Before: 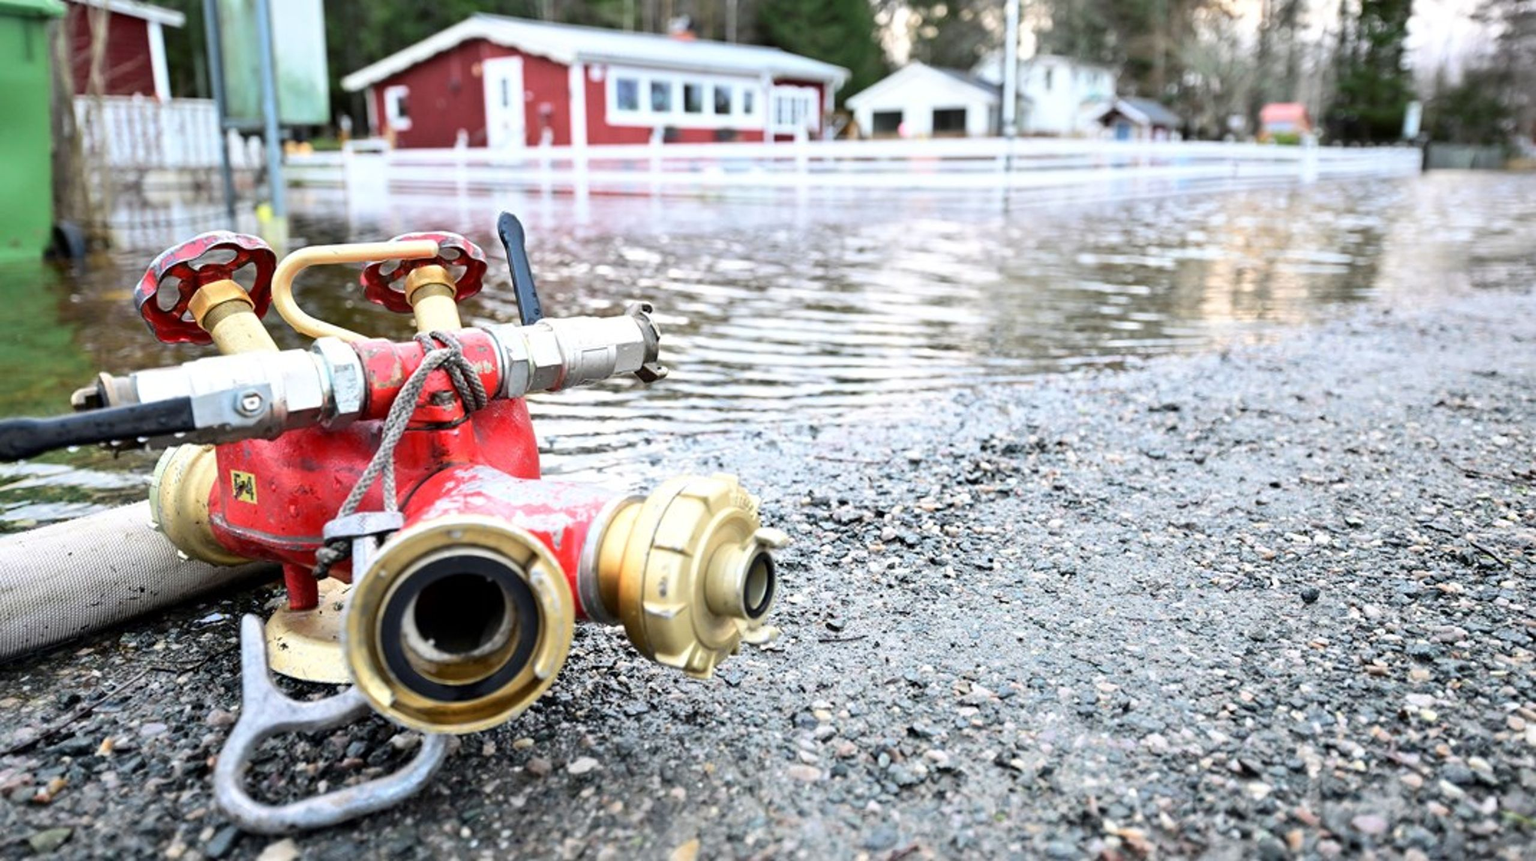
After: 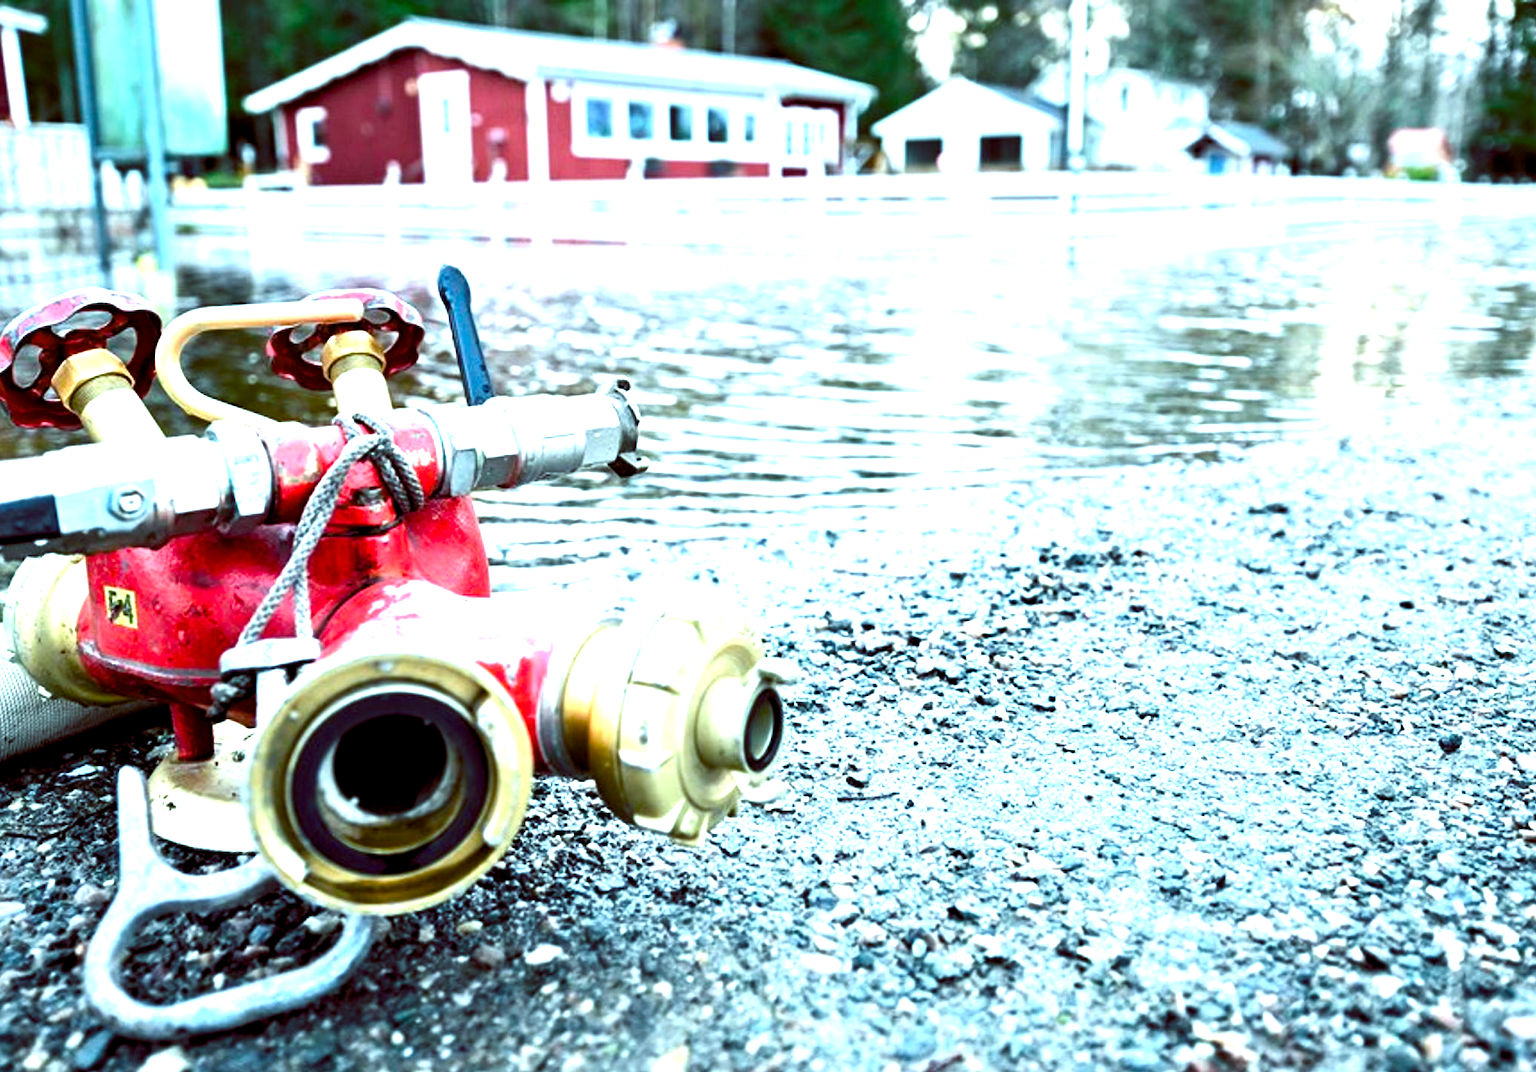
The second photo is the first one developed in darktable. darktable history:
tone equalizer: on, module defaults
crop and rotate: left 9.597%, right 10.195%
exposure: exposure 0.197 EV, compensate highlight preservation false
color balance rgb: shadows lift › luminance -7.7%, shadows lift › chroma 2.13%, shadows lift › hue 200.79°, power › luminance -7.77%, power › chroma 2.27%, power › hue 220.69°, highlights gain › luminance 15.15%, highlights gain › chroma 4%, highlights gain › hue 209.35°, global offset › luminance -0.21%, global offset › chroma 0.27%, perceptual saturation grading › global saturation 24.42%, perceptual saturation grading › highlights -24.42%, perceptual saturation grading › mid-tones 24.42%, perceptual saturation grading › shadows 40%, perceptual brilliance grading › global brilliance -5%, perceptual brilliance grading › highlights 24.42%, perceptual brilliance grading › mid-tones 7%, perceptual brilliance grading › shadows -5%
